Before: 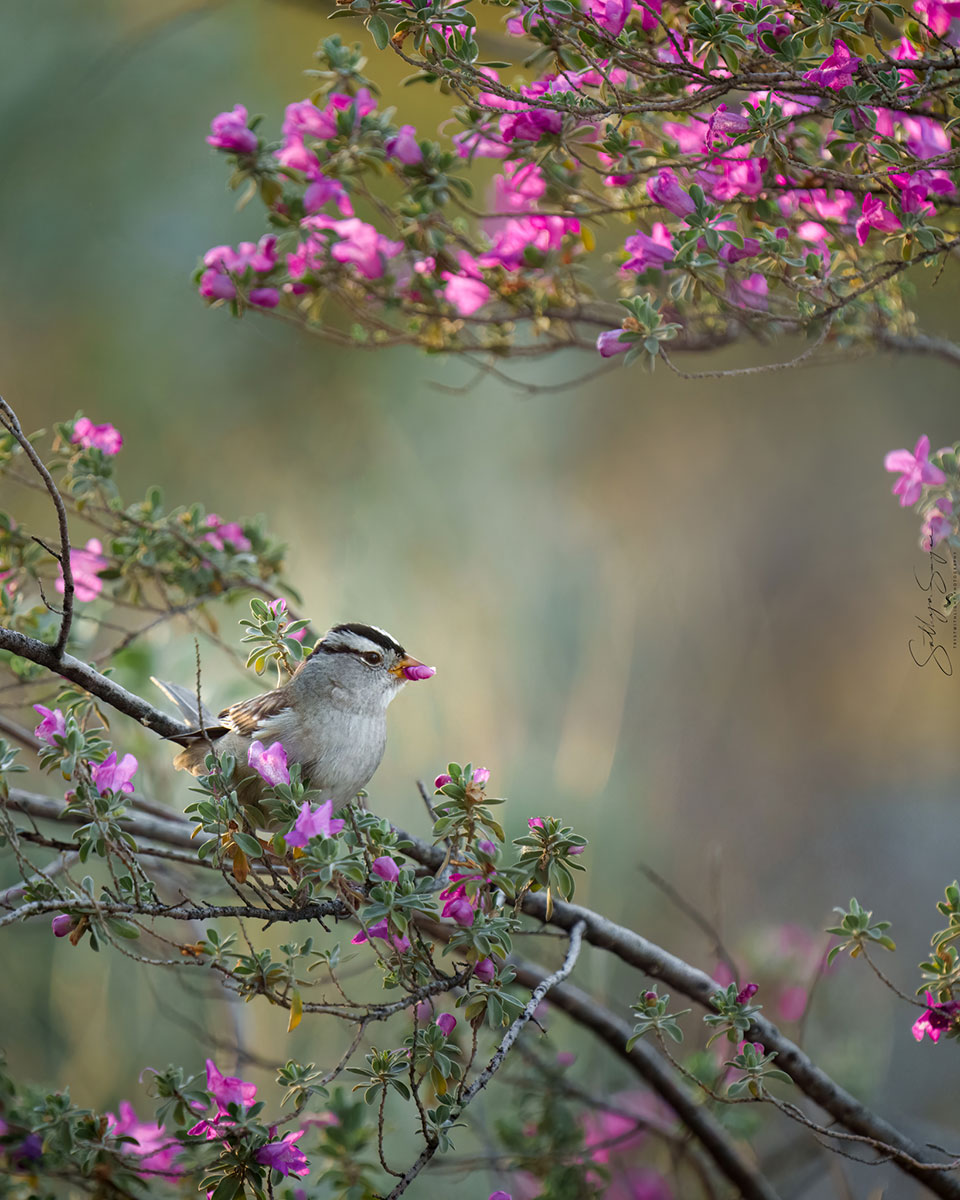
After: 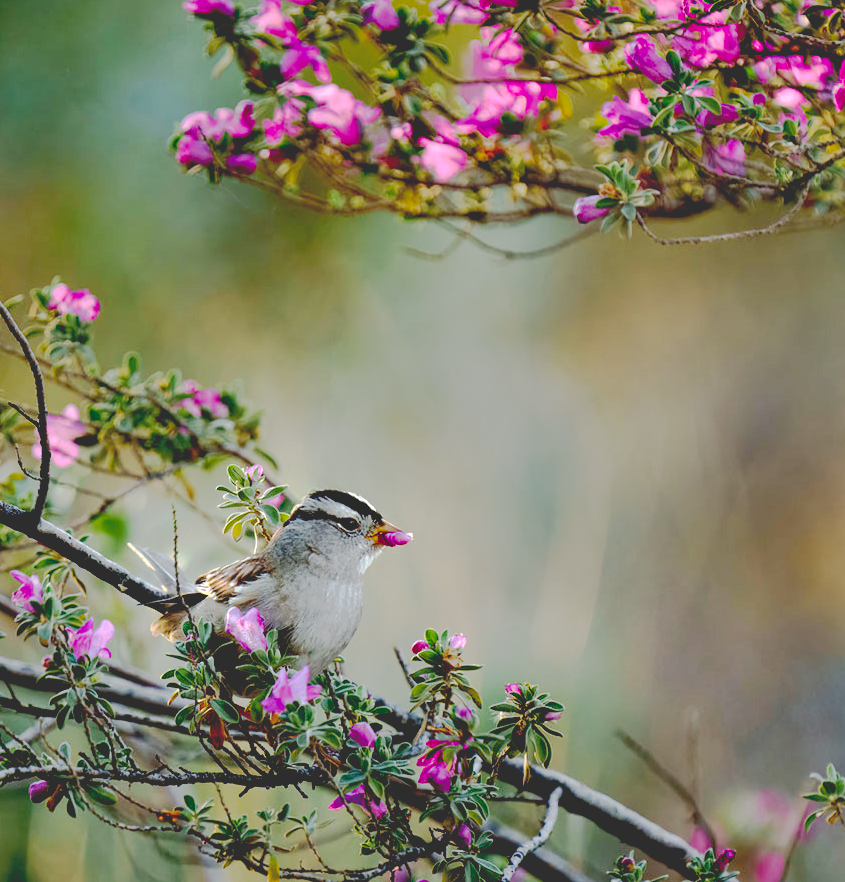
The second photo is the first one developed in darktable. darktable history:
shadows and highlights: shadows 60.21, soften with gaussian
crop and rotate: left 2.434%, top 11.181%, right 9.531%, bottom 15.261%
base curve: curves: ch0 [(0.065, 0.026) (0.236, 0.358) (0.53, 0.546) (0.777, 0.841) (0.924, 0.992)], preserve colors none
